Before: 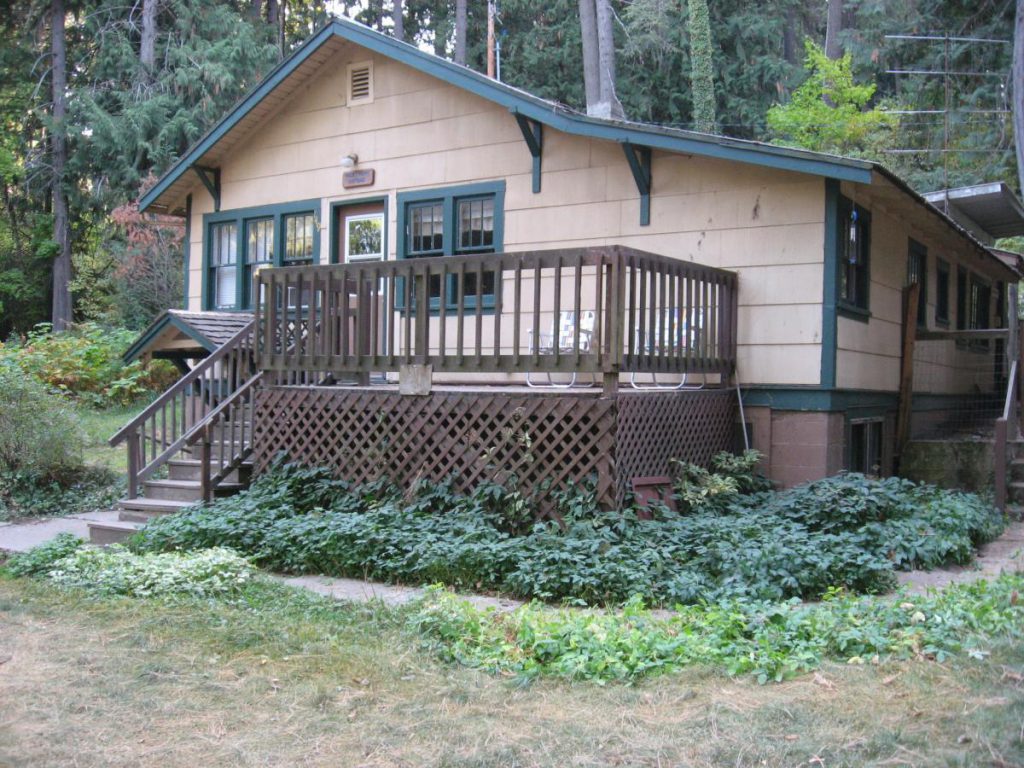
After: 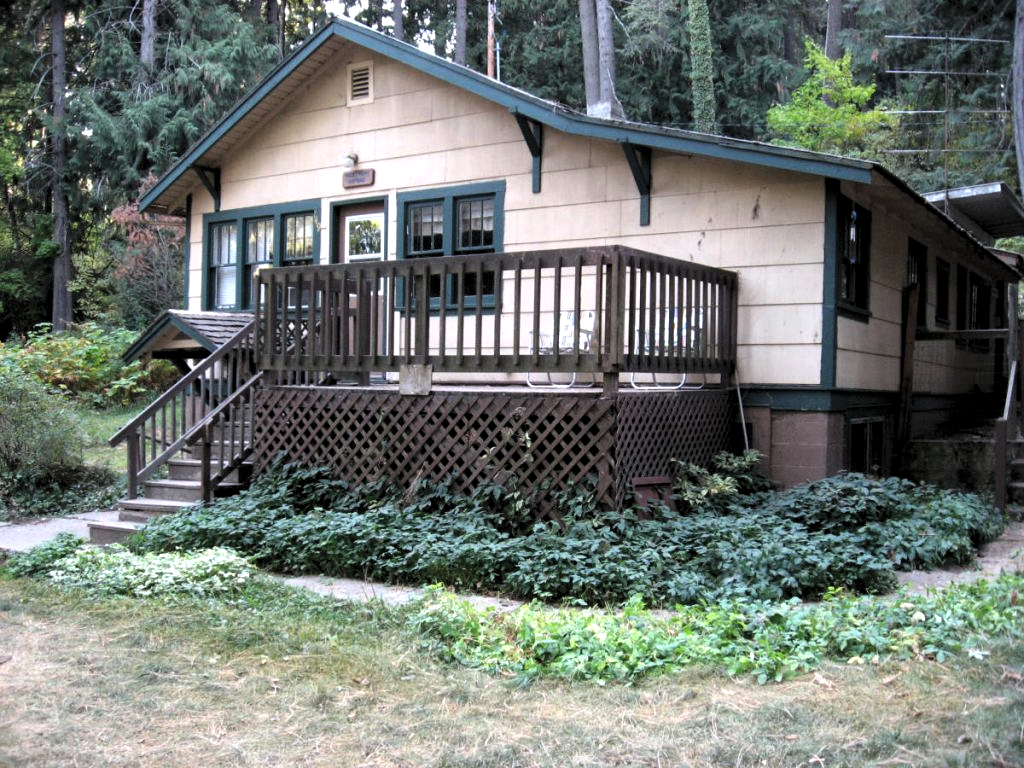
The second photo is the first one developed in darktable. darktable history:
levels: levels [0.129, 0.519, 0.867]
exposure: compensate highlight preservation false
